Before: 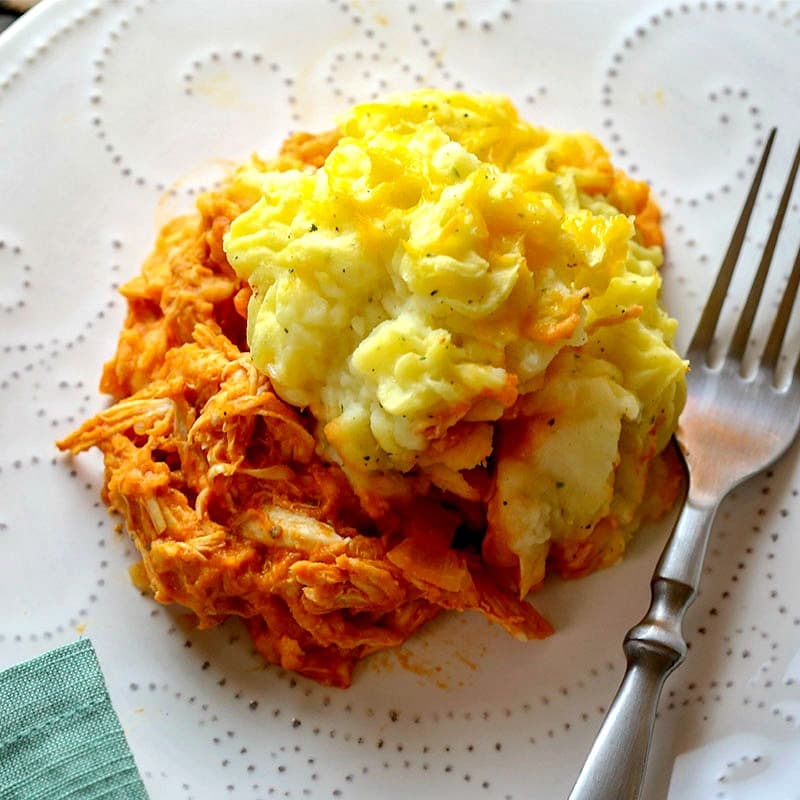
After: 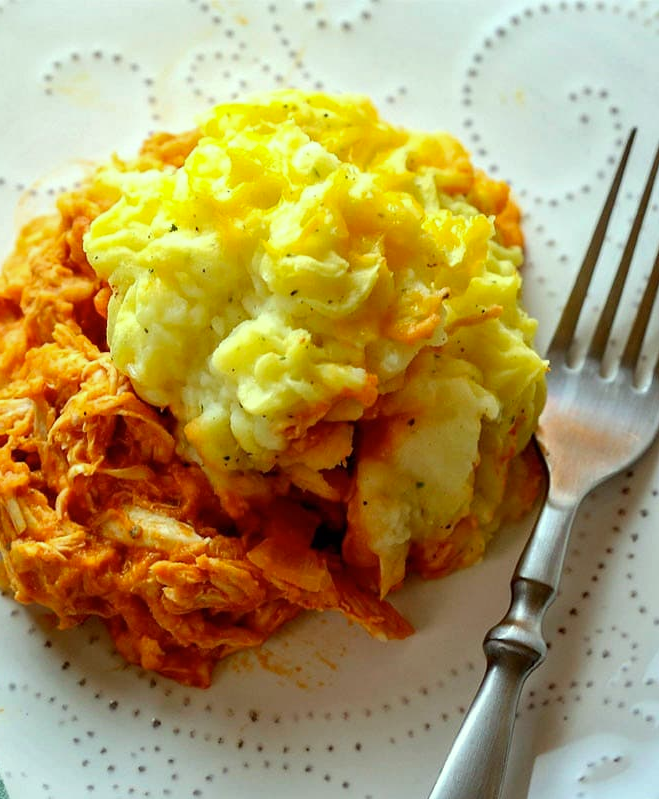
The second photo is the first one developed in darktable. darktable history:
crop: left 17.582%, bottom 0.031%
color correction: highlights a* -8, highlights b* 3.1
